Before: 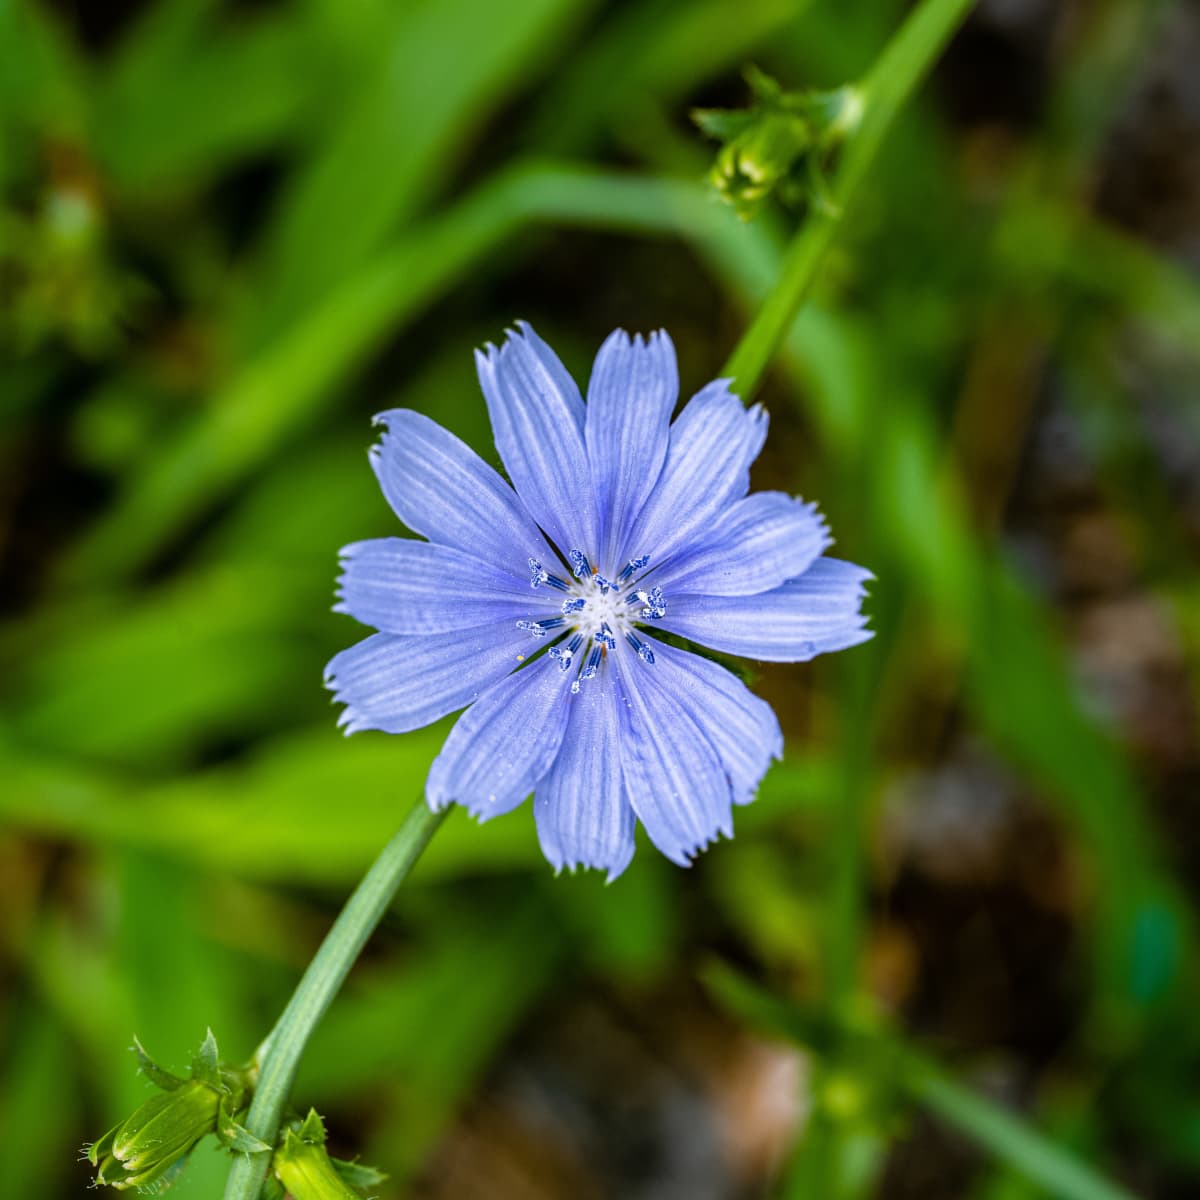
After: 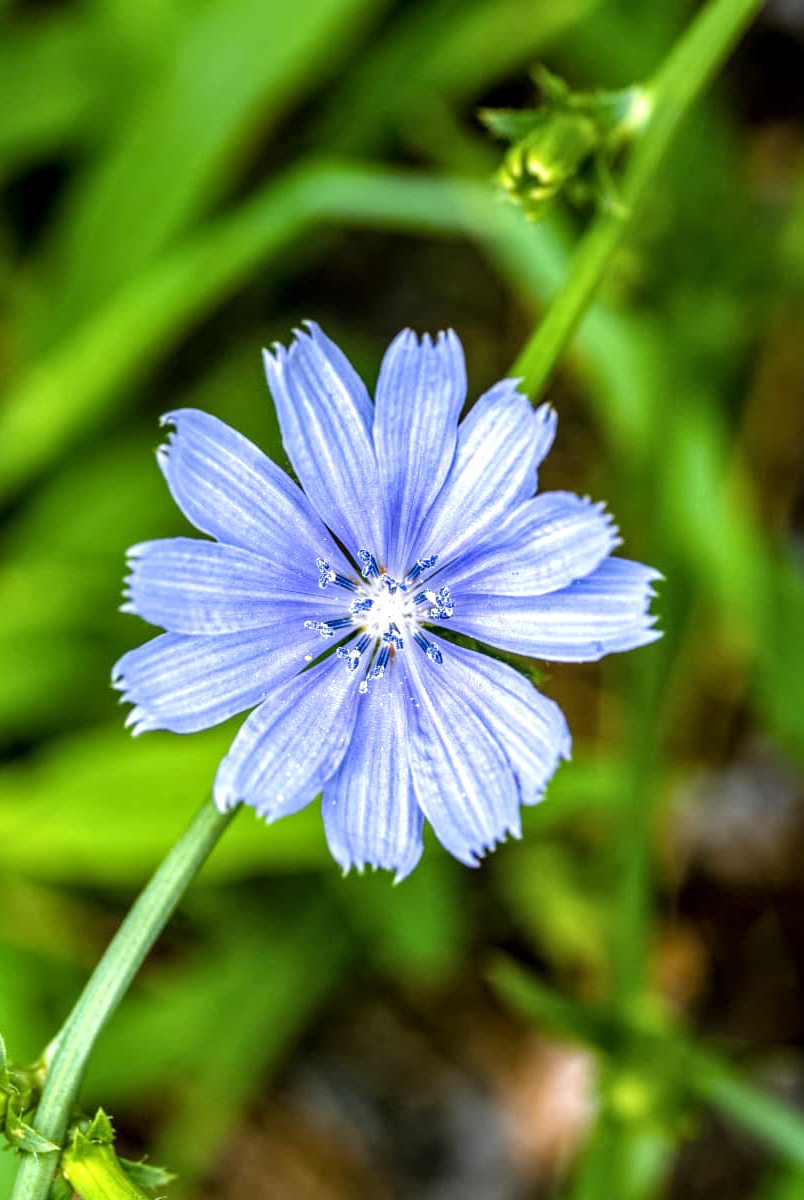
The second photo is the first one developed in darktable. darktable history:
crop and rotate: left 17.696%, right 15.304%
local contrast: on, module defaults
exposure: exposure 0.606 EV, compensate highlight preservation false
